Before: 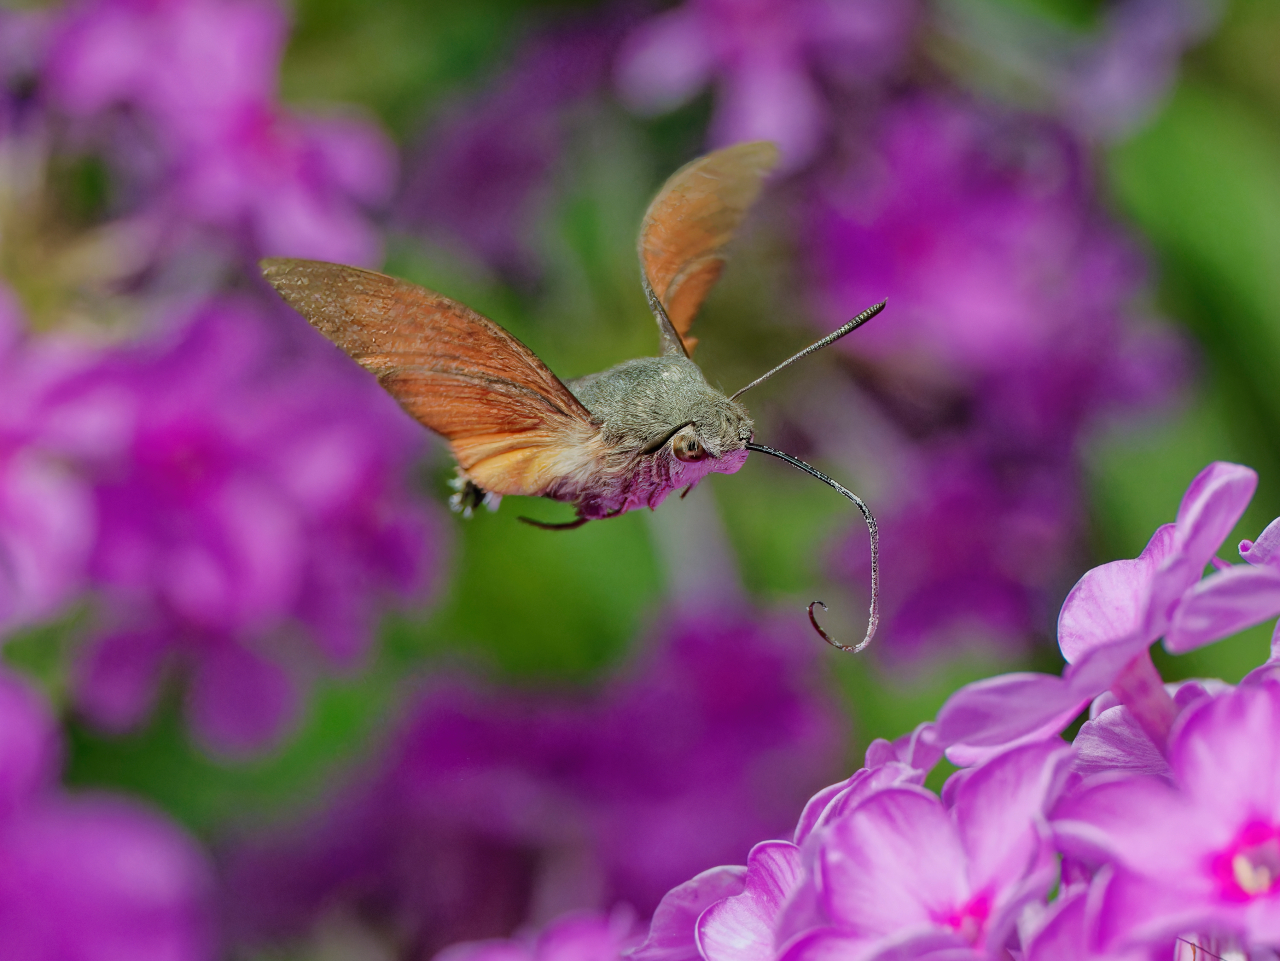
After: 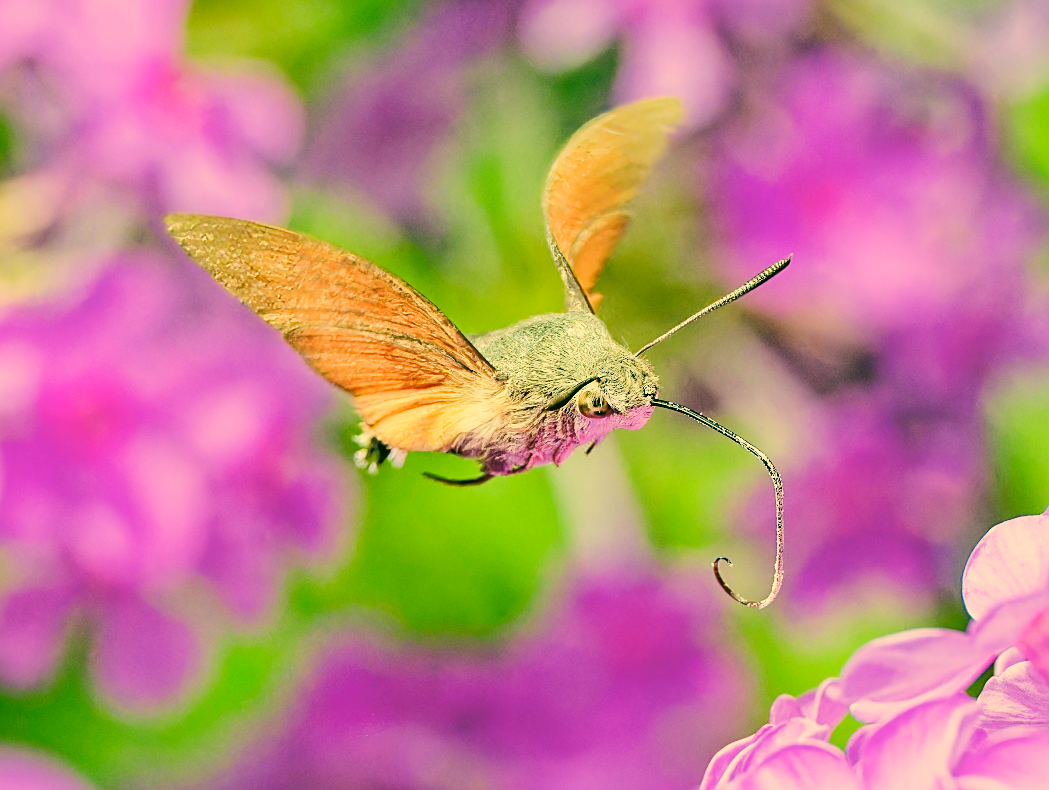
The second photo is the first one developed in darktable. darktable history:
crop and rotate: left 7.485%, top 4.584%, right 10.543%, bottom 13.124%
filmic rgb: black relative exposure -7.65 EV, white relative exposure 4.56 EV, hardness 3.61
sharpen: on, module defaults
exposure: black level correction 0, exposure 1.971 EV, compensate highlight preservation false
color correction: highlights a* 5.67, highlights b* 33.06, shadows a* -25.25, shadows b* 3.86
